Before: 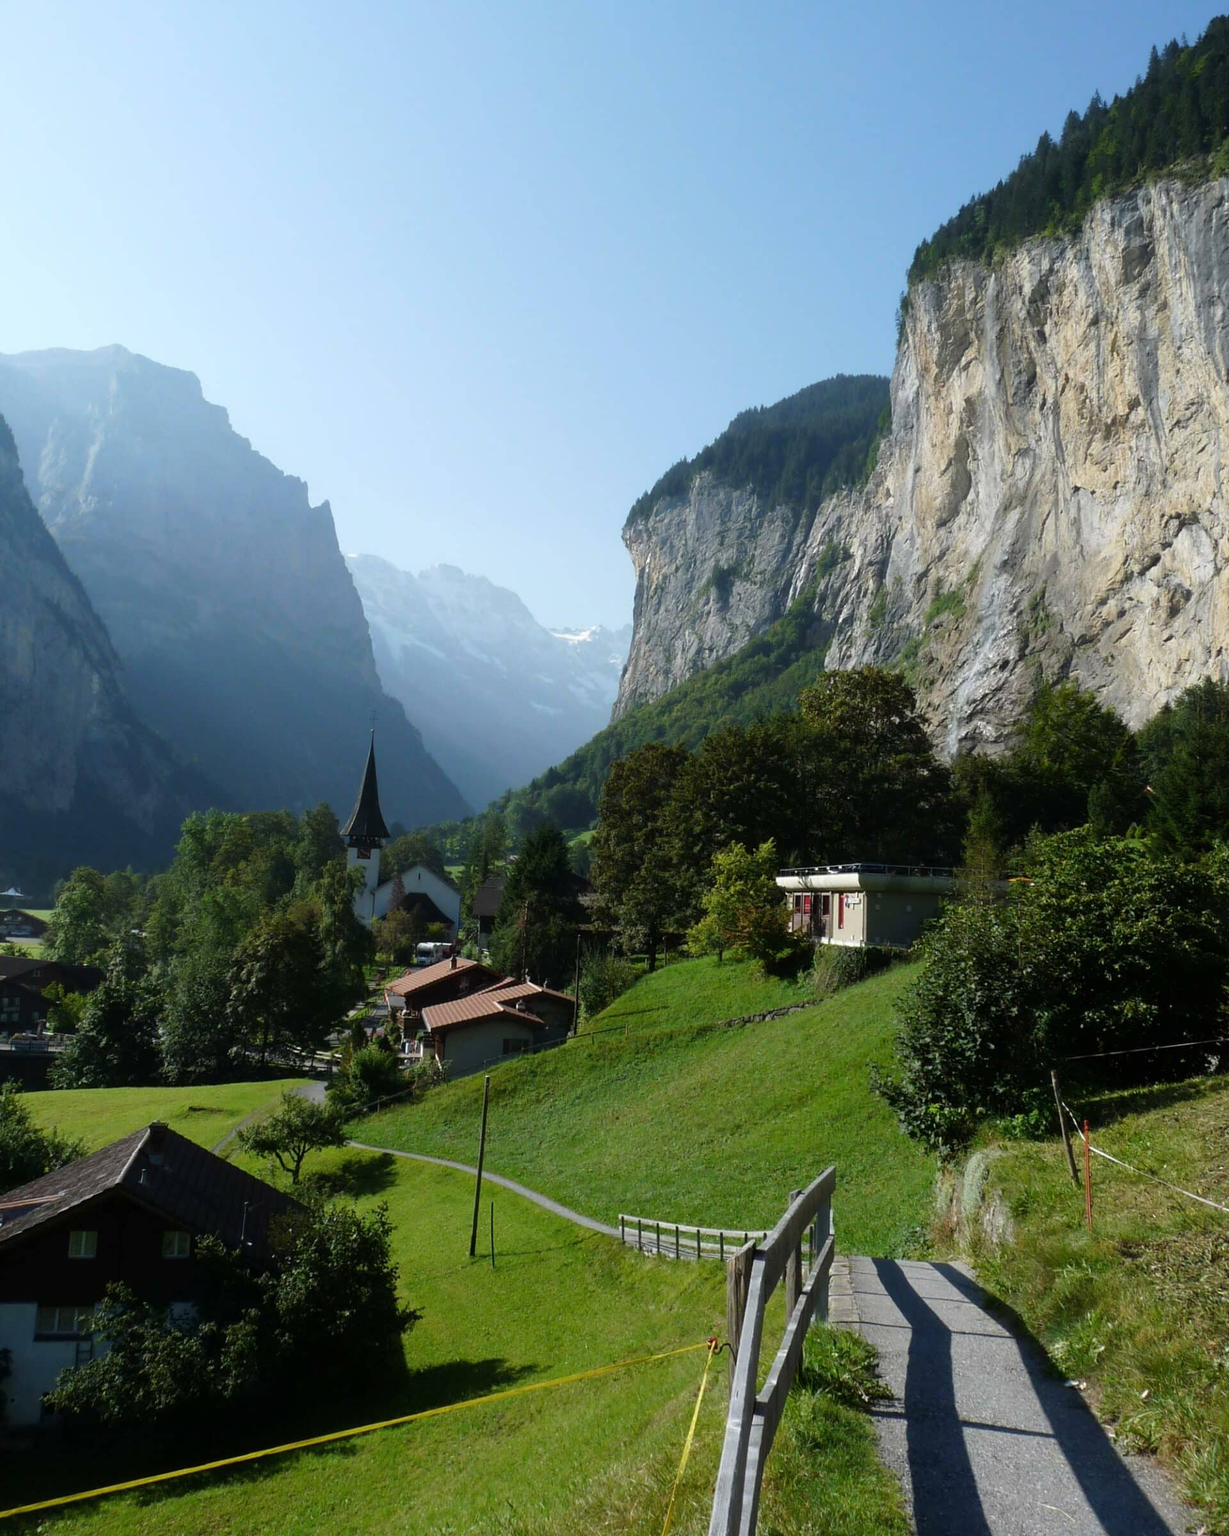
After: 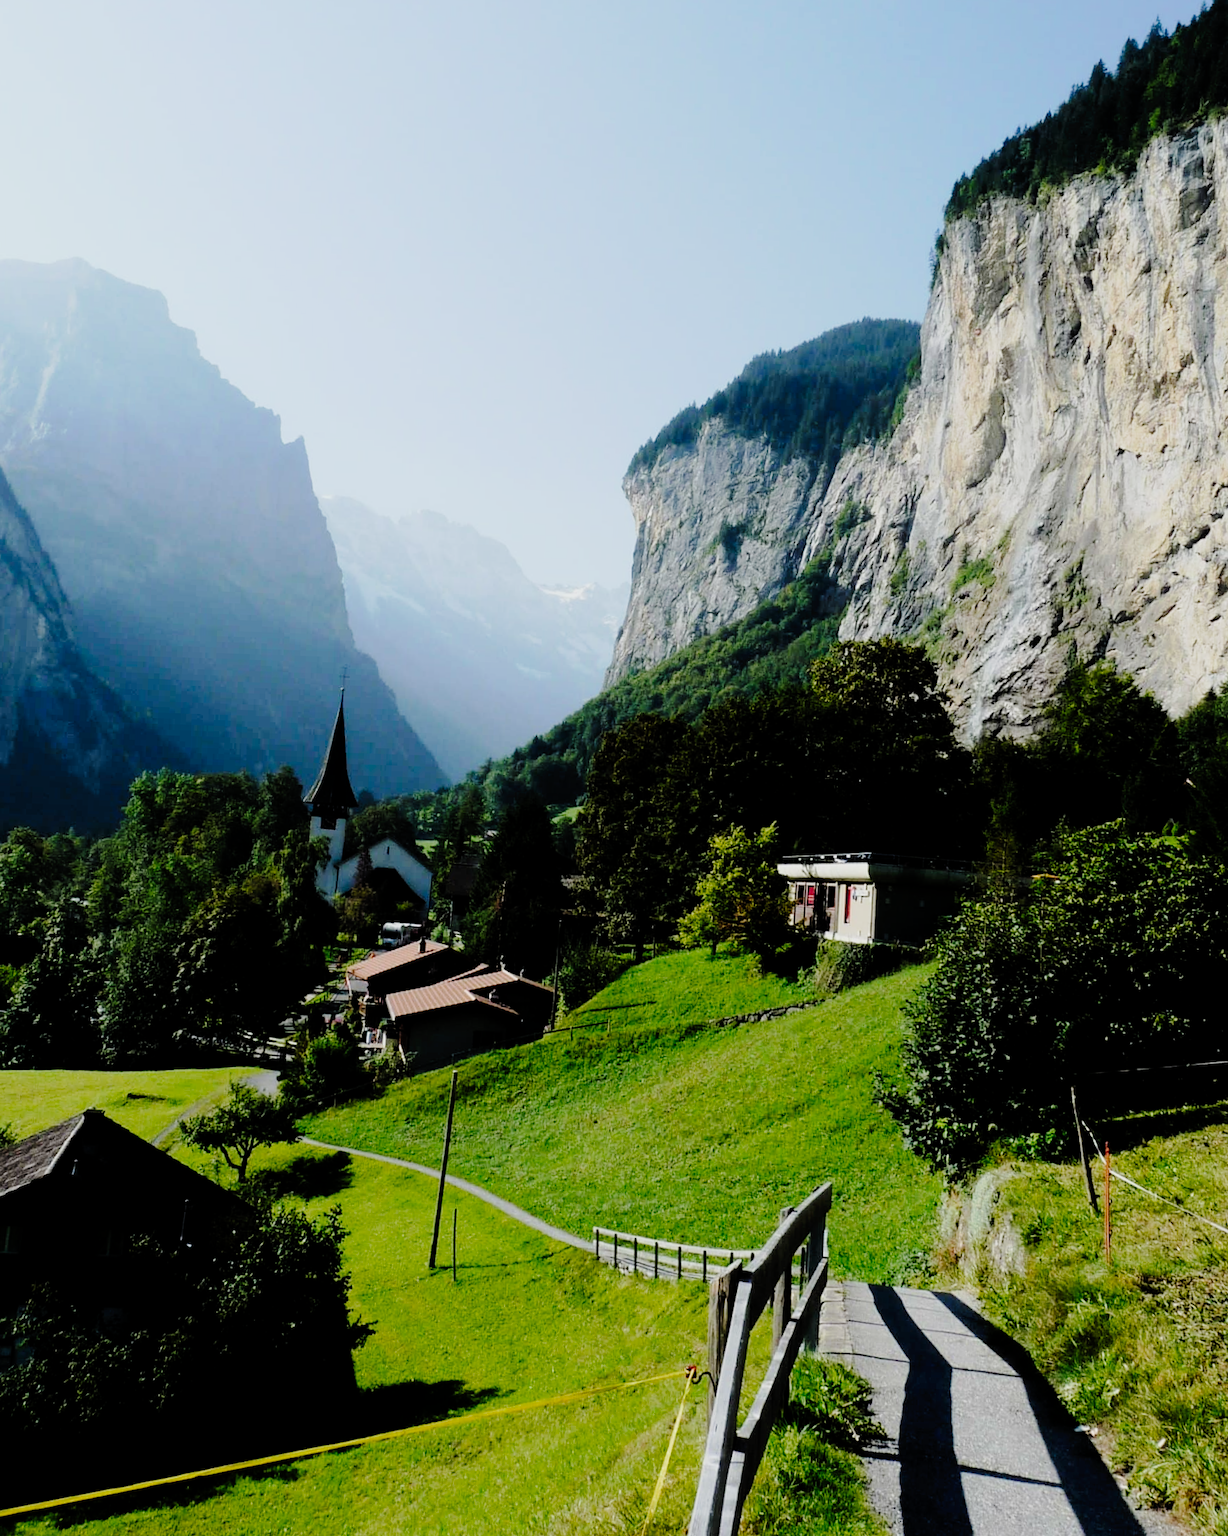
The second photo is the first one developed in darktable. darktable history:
tone curve: curves: ch0 [(0, 0) (0.003, 0.001) (0.011, 0.006) (0.025, 0.012) (0.044, 0.018) (0.069, 0.025) (0.1, 0.045) (0.136, 0.074) (0.177, 0.124) (0.224, 0.196) (0.277, 0.289) (0.335, 0.396) (0.399, 0.495) (0.468, 0.585) (0.543, 0.663) (0.623, 0.728) (0.709, 0.808) (0.801, 0.87) (0.898, 0.932) (1, 1)], preserve colors none
crop and rotate: angle -1.96°, left 3.097%, top 4.154%, right 1.586%, bottom 0.529%
filmic rgb: black relative exposure -5 EV, hardness 2.88, contrast 1.1
